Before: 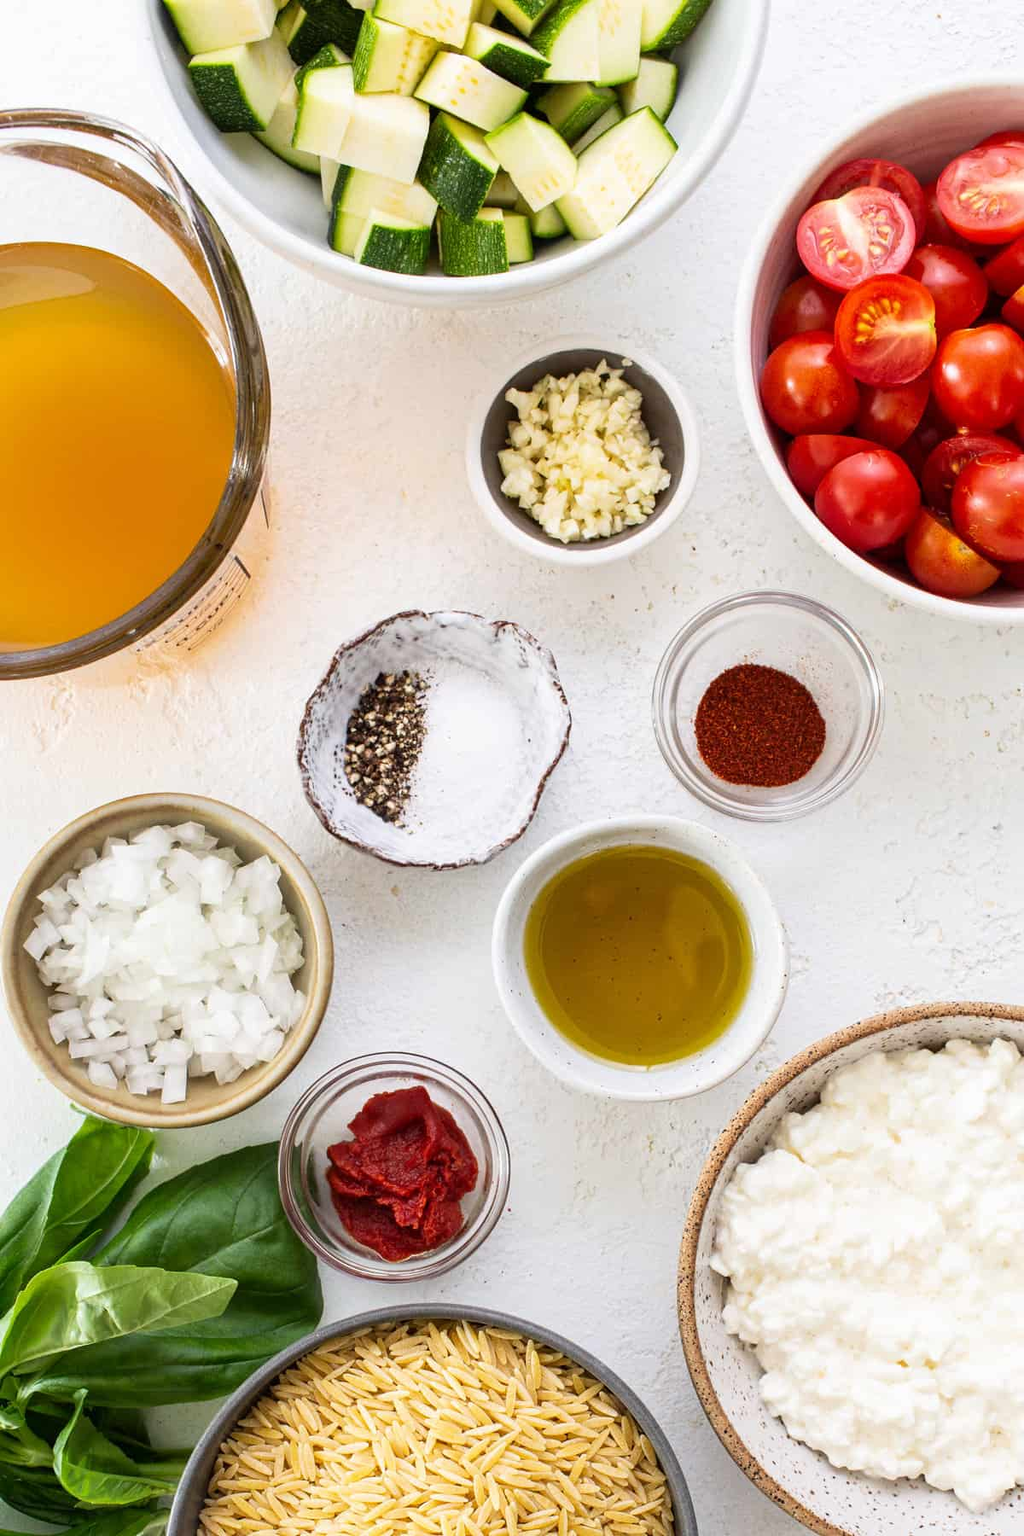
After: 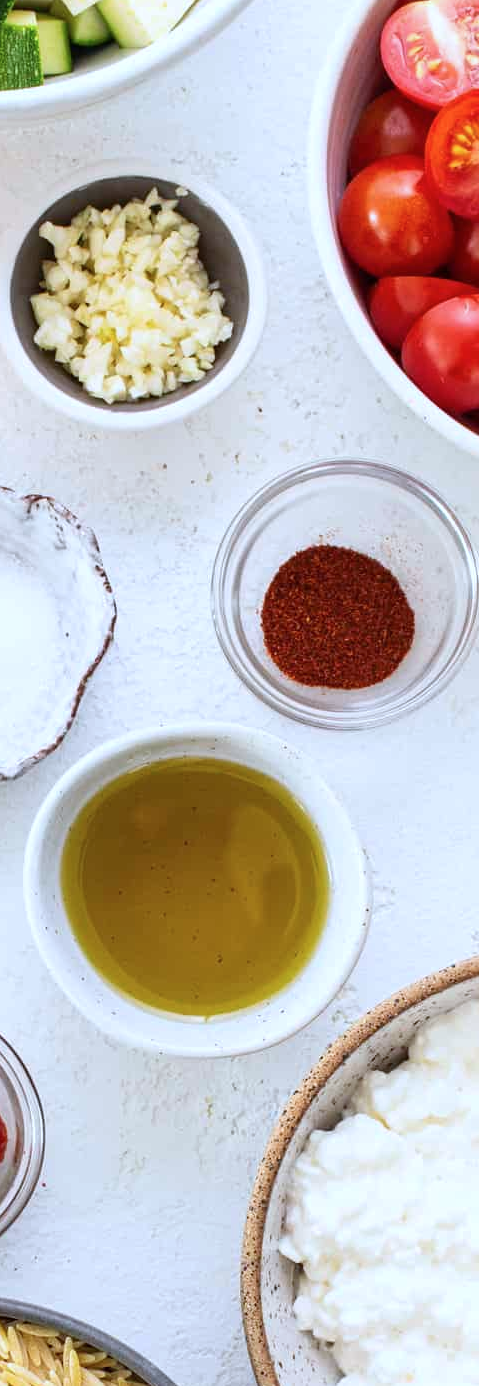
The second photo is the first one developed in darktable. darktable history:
color calibration: x 0.37, y 0.382, temperature 4317.42 K
levels: mode automatic, white 99.92%
crop: left 46.125%, top 12.996%, right 13.921%, bottom 9.967%
